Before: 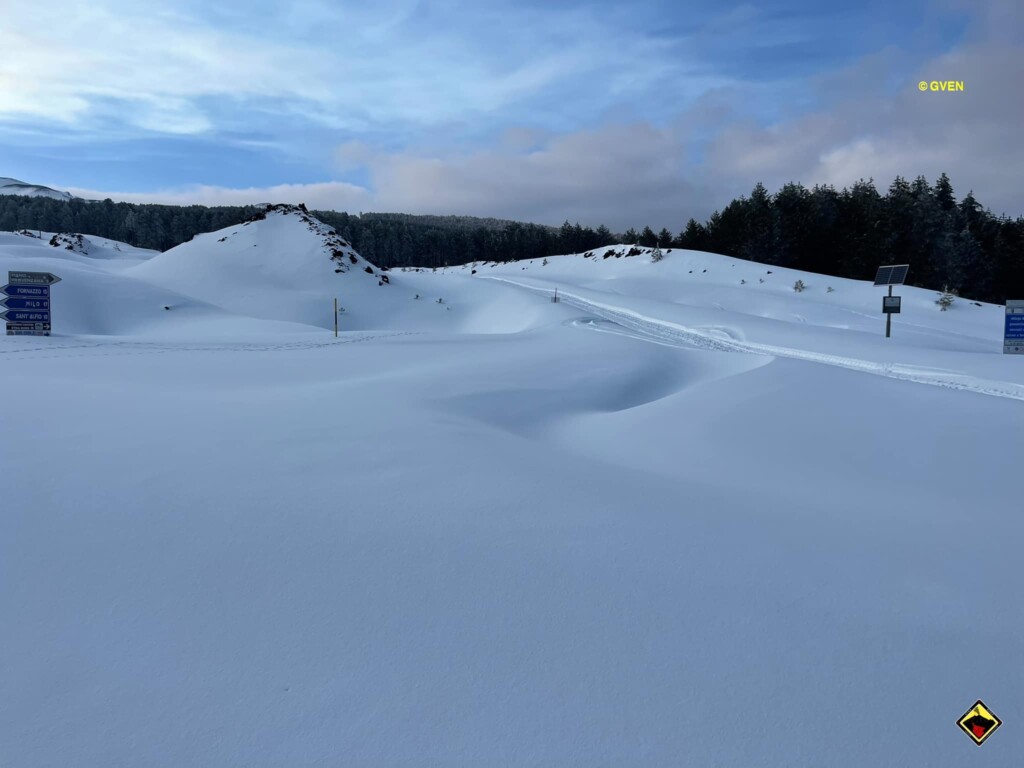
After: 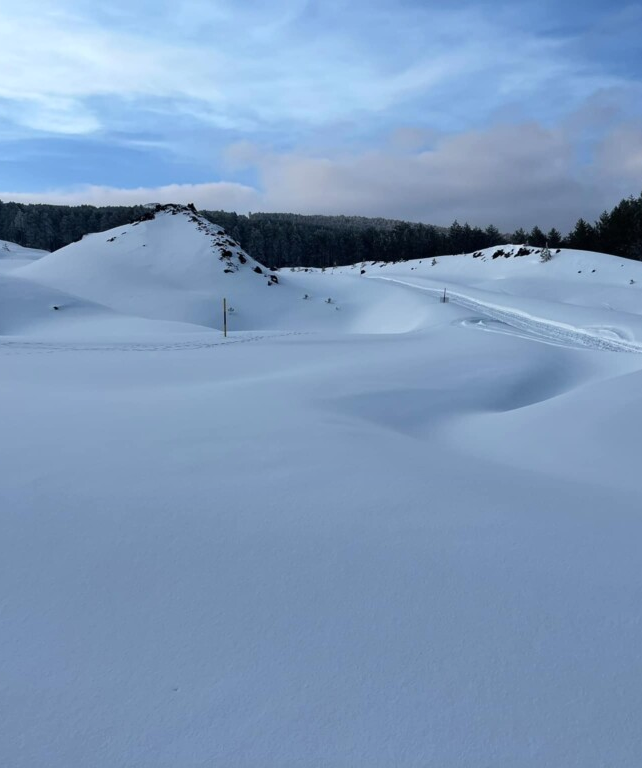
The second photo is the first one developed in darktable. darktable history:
shadows and highlights: shadows -0.037, highlights 38.05
crop: left 10.861%, right 26.353%
